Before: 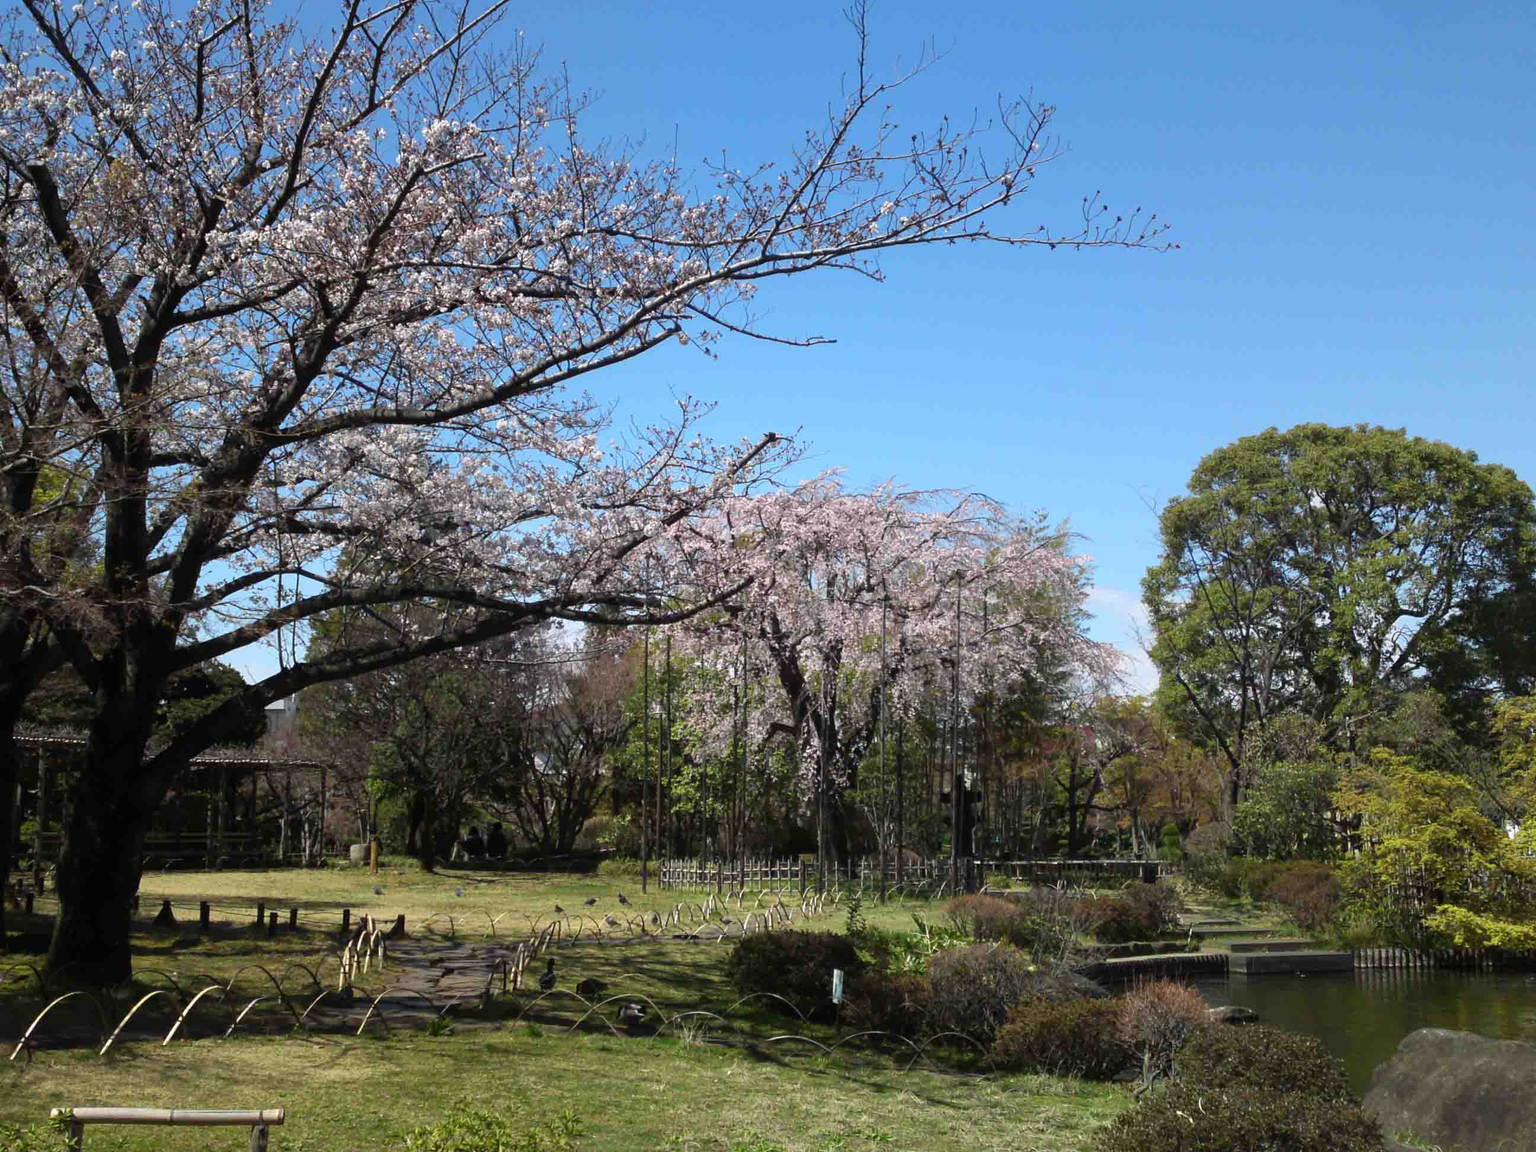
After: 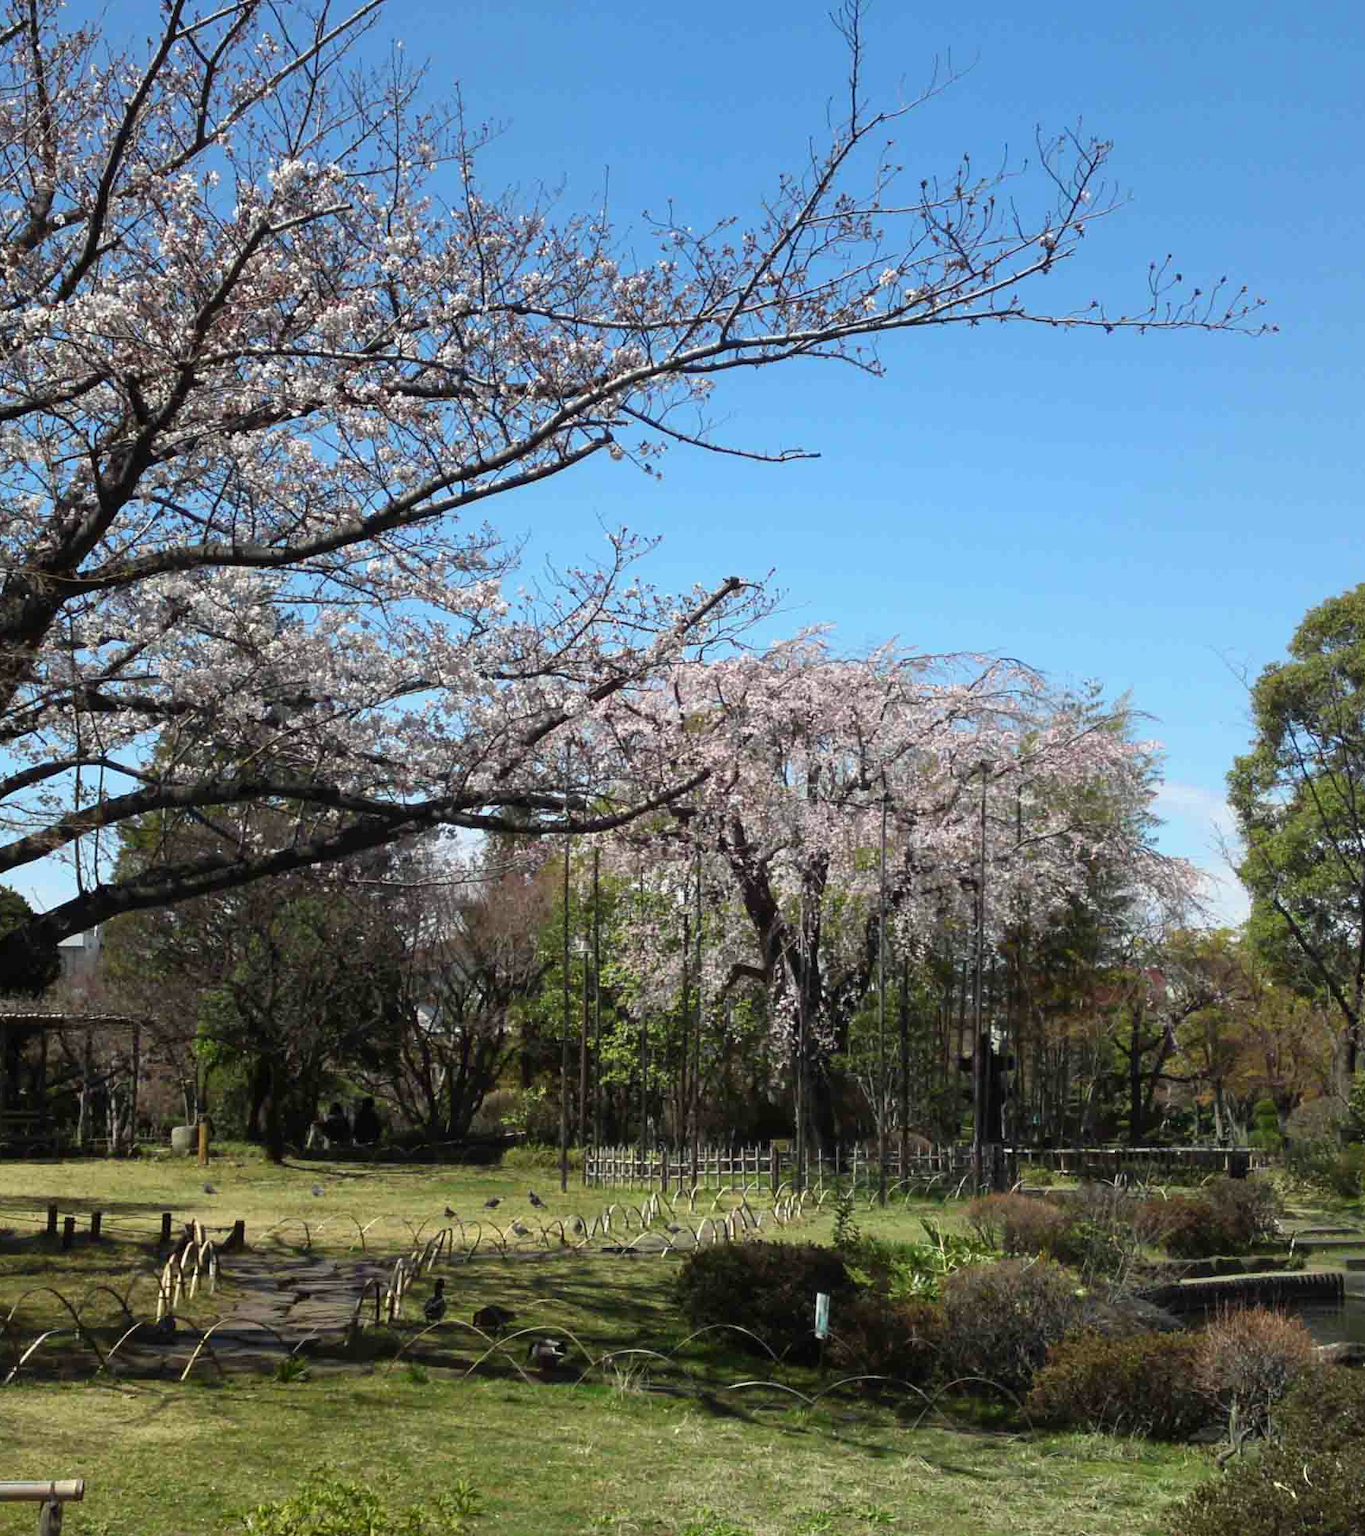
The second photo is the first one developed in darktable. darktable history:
crop and rotate: left 14.436%, right 18.898%
color correction: highlights a* -2.68, highlights b* 2.57
